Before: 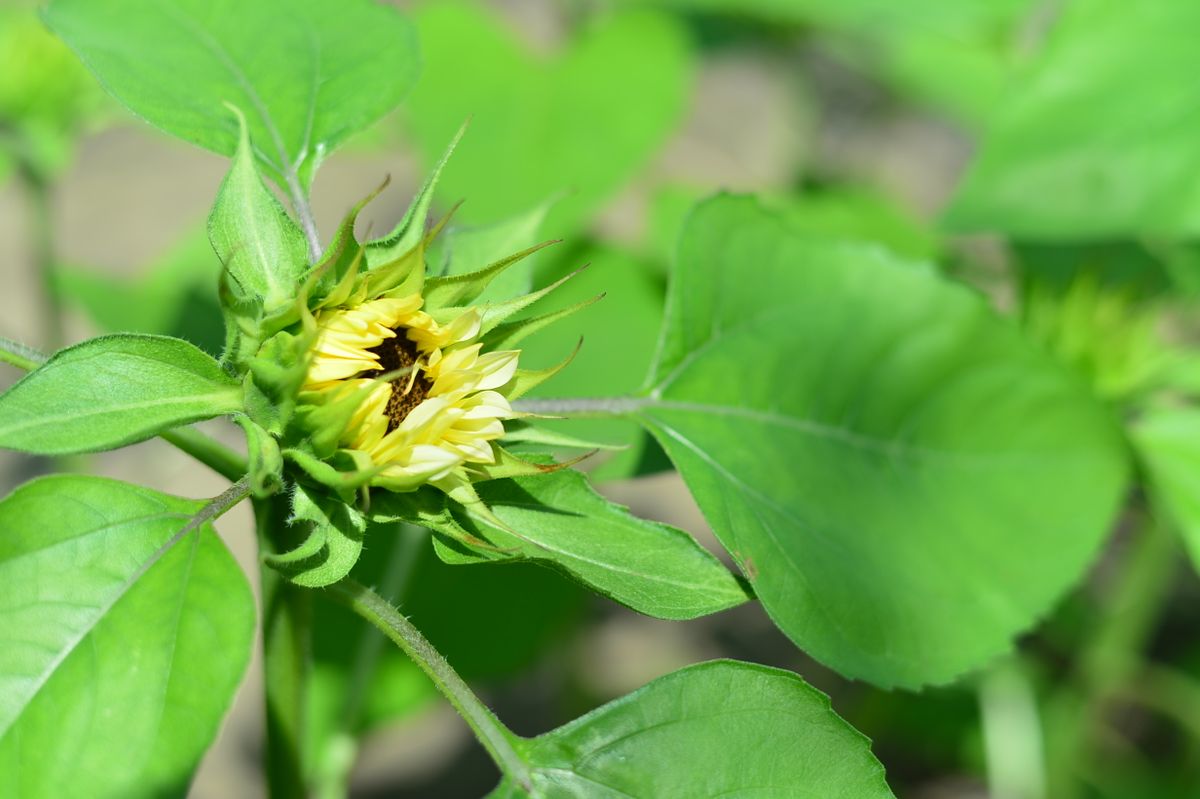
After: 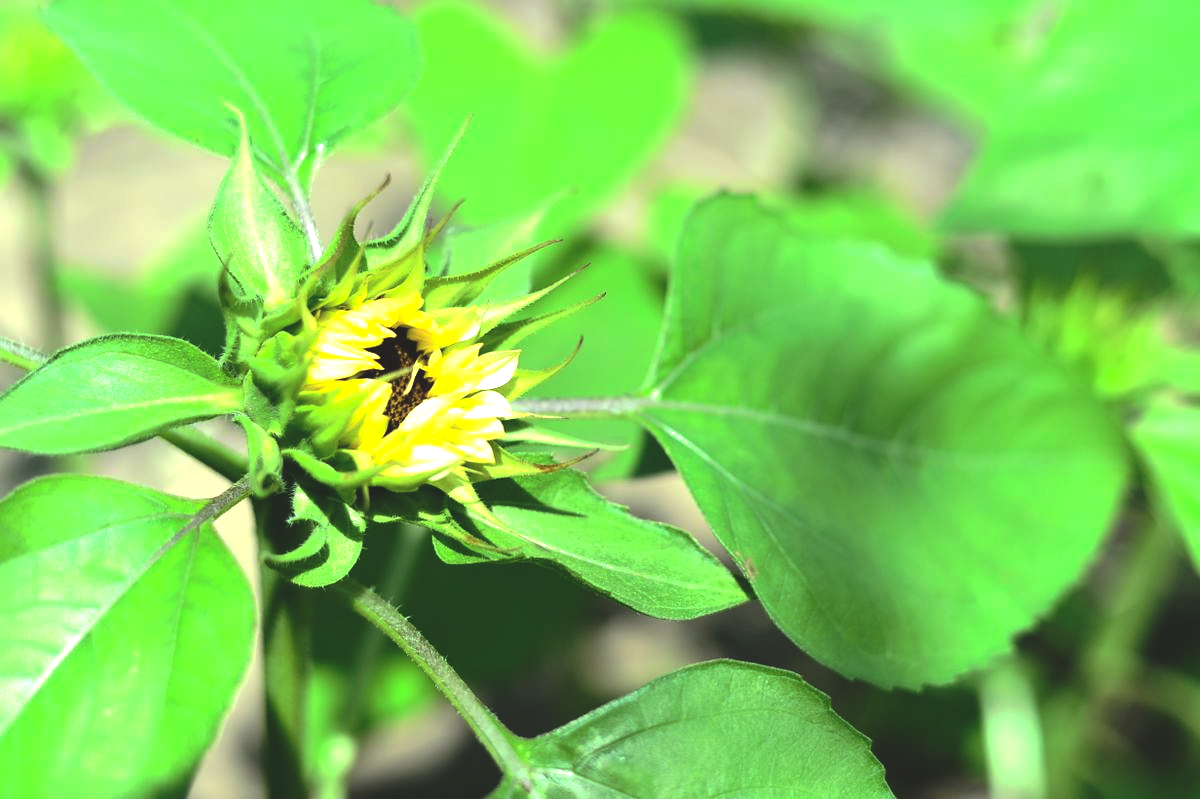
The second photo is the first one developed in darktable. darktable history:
tone curve: curves: ch0 [(0, 0) (0.003, 0.126) (0.011, 0.129) (0.025, 0.133) (0.044, 0.143) (0.069, 0.155) (0.1, 0.17) (0.136, 0.189) (0.177, 0.217) (0.224, 0.25) (0.277, 0.293) (0.335, 0.346) (0.399, 0.398) (0.468, 0.456) (0.543, 0.517) (0.623, 0.583) (0.709, 0.659) (0.801, 0.756) (0.898, 0.856) (1, 1)], preserve colors none
tone equalizer: -8 EV -1.05 EV, -7 EV -1.02 EV, -6 EV -0.88 EV, -5 EV -0.54 EV, -3 EV 0.577 EV, -2 EV 0.889 EV, -1 EV 0.996 EV, +0 EV 1.06 EV, edges refinement/feathering 500, mask exposure compensation -1.57 EV, preserve details no
